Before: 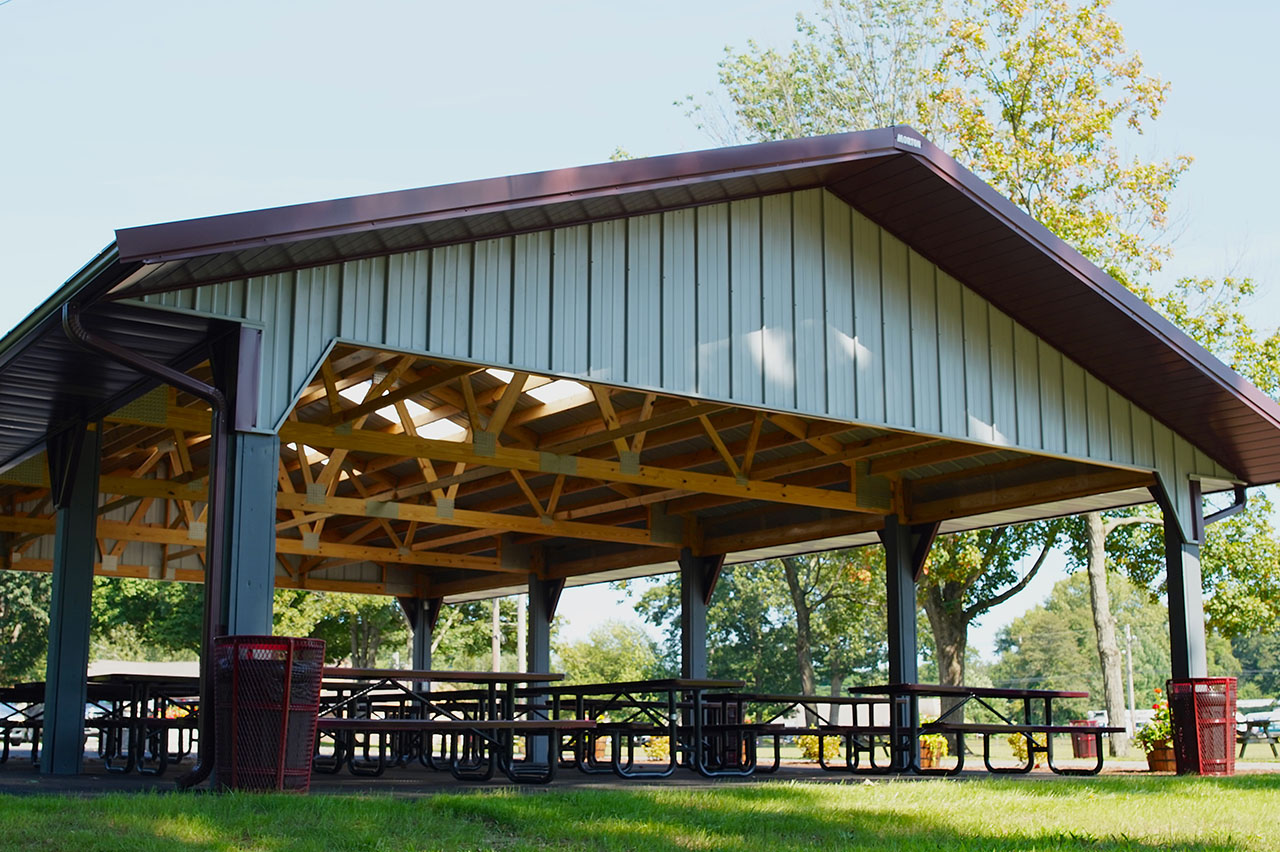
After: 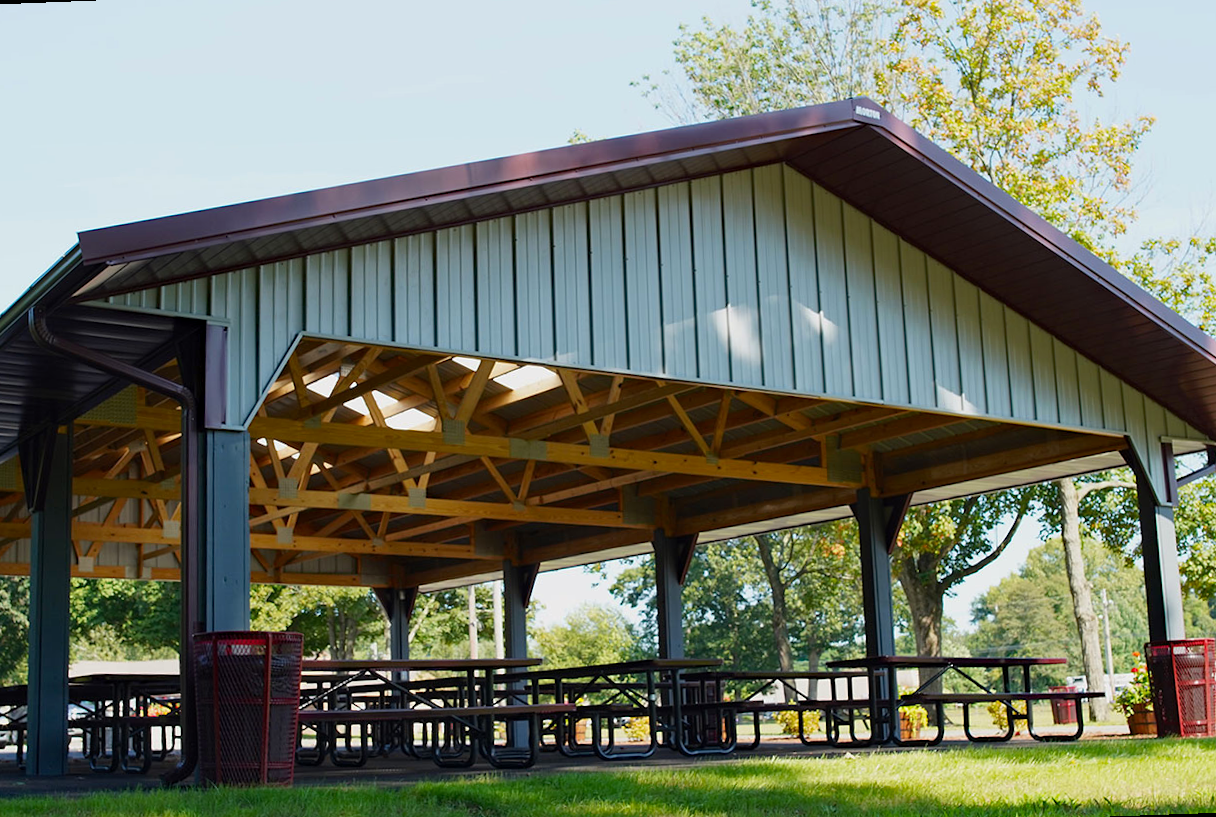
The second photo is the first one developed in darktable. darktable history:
rotate and perspective: rotation -2.12°, lens shift (vertical) 0.009, lens shift (horizontal) -0.008, automatic cropping original format, crop left 0.036, crop right 0.964, crop top 0.05, crop bottom 0.959
haze removal: compatibility mode true, adaptive false
